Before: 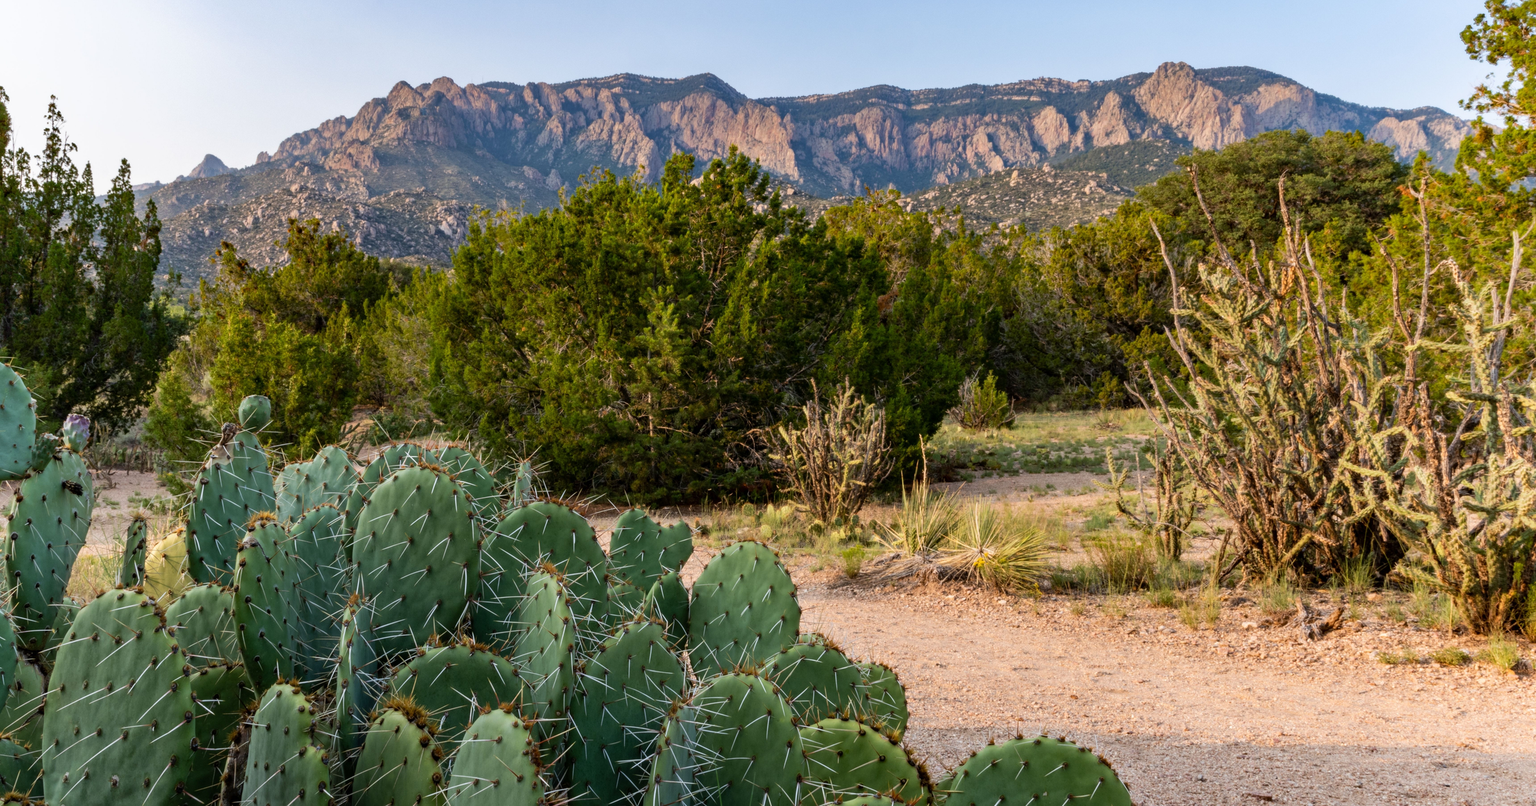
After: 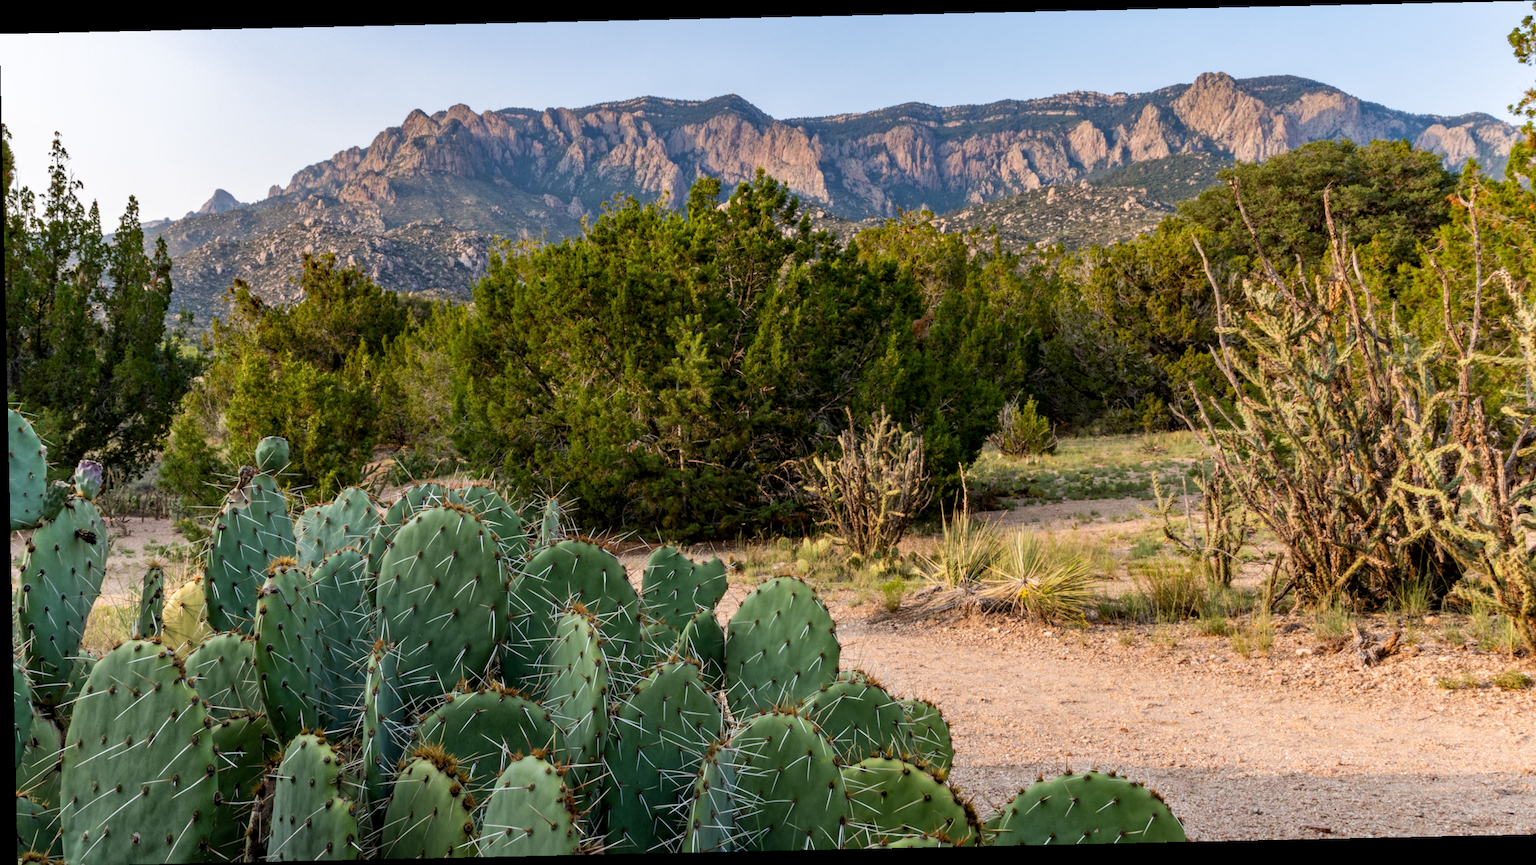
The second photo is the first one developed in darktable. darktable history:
crop: right 4.126%, bottom 0.031%
rotate and perspective: rotation -1.24°, automatic cropping off
white balance: emerald 1
local contrast: highlights 100%, shadows 100%, detail 120%, midtone range 0.2
